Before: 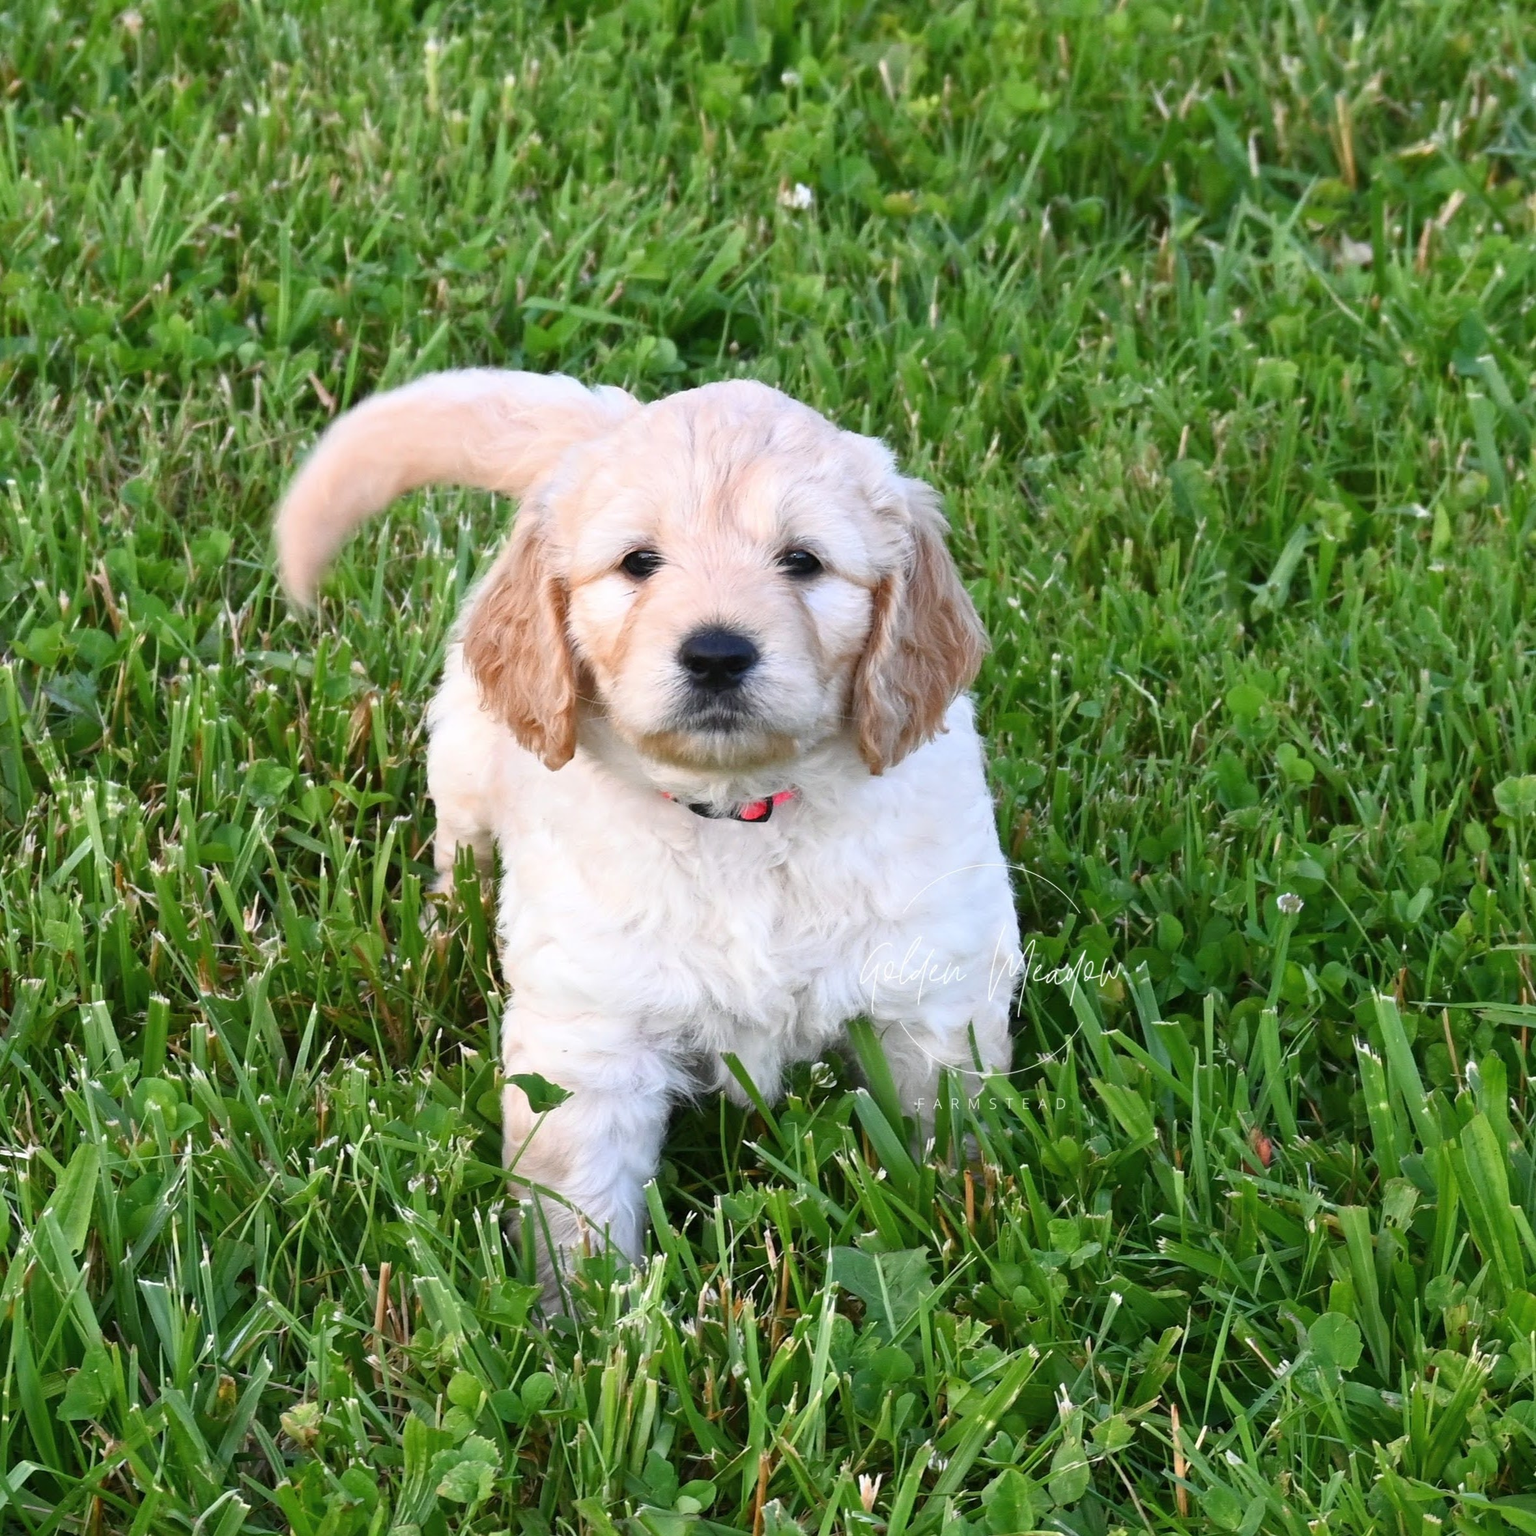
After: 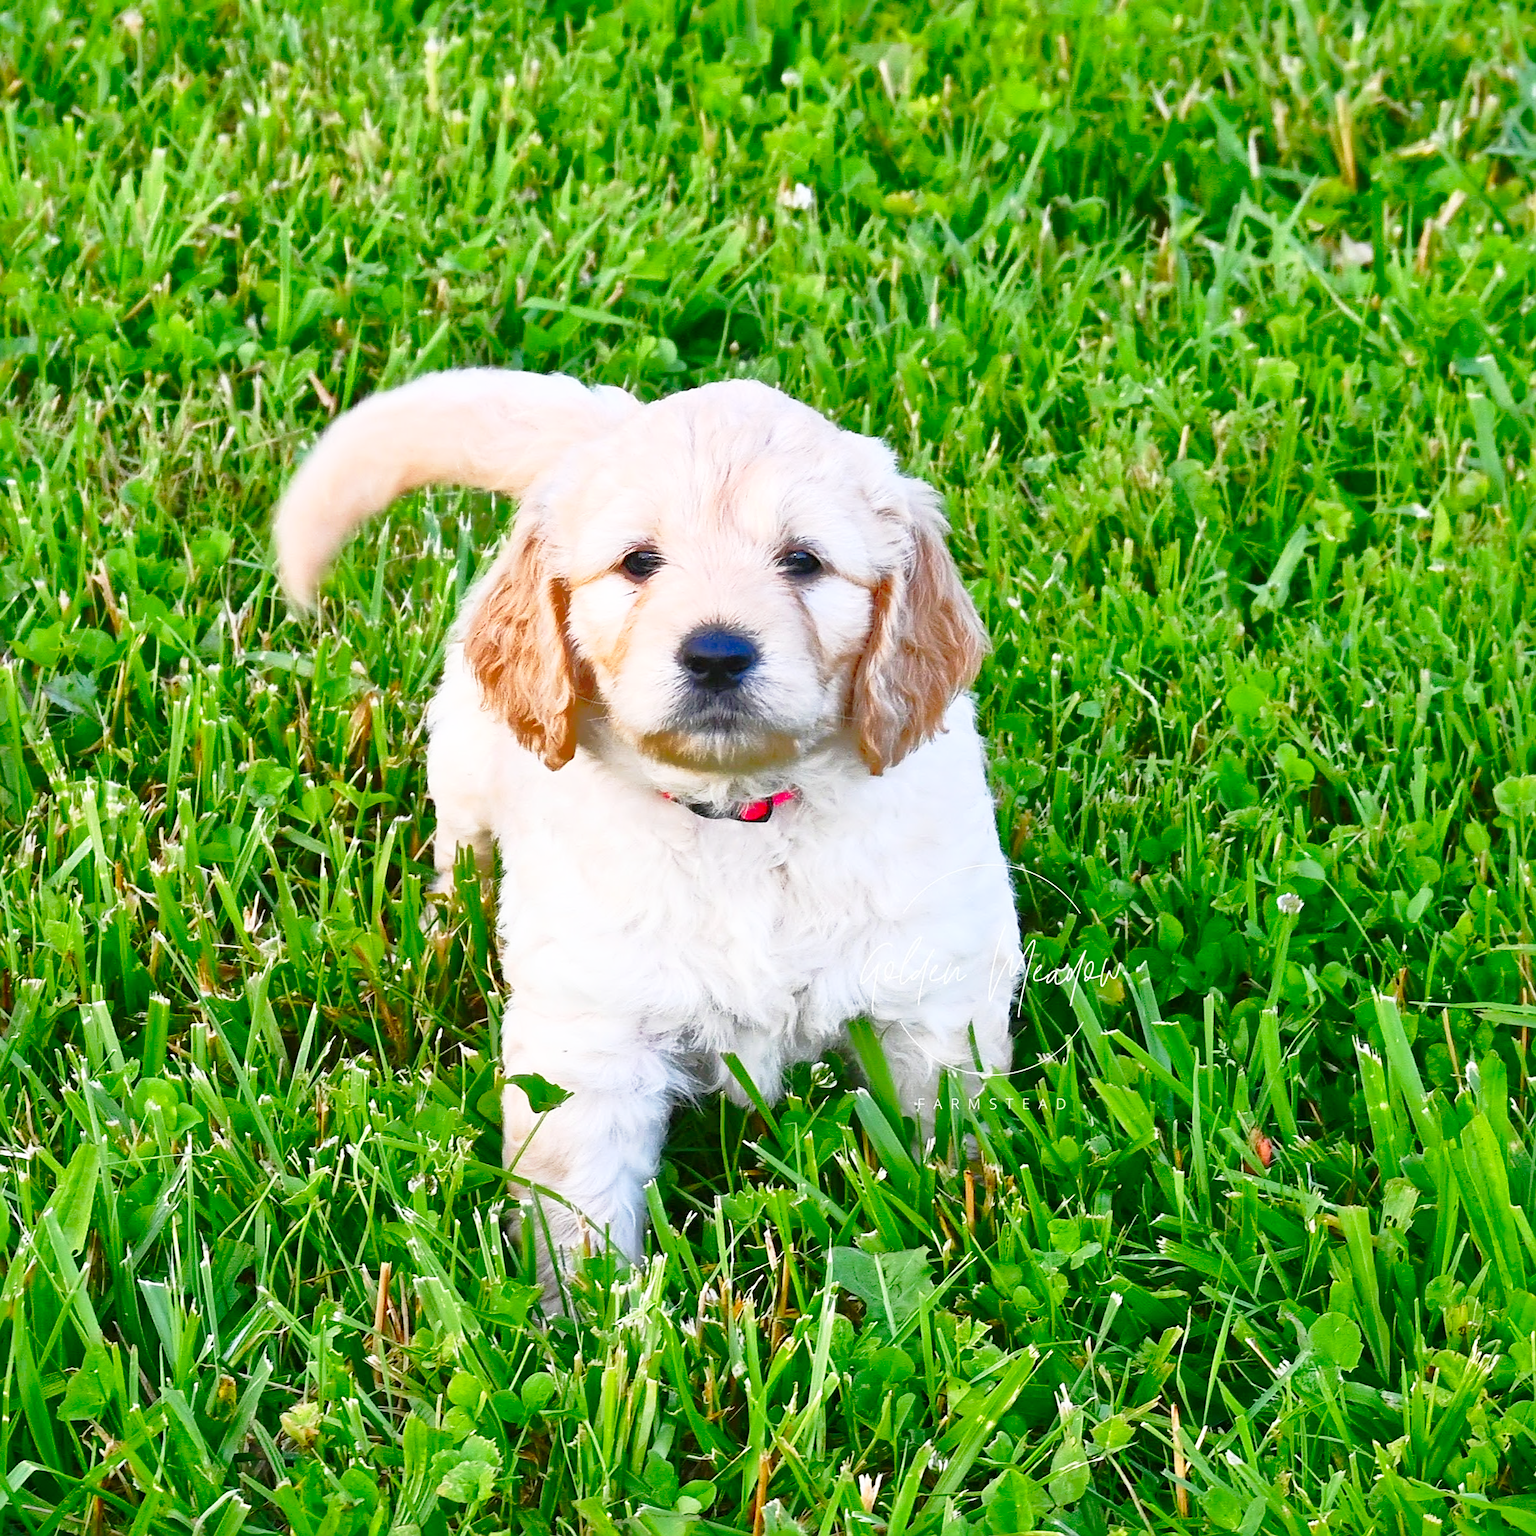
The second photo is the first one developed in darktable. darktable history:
shadows and highlights: shadows 61.32, highlights -60.07
sharpen: on, module defaults
contrast brightness saturation: contrast 0.172, saturation 0.301
base curve: curves: ch0 [(0, 0) (0.028, 0.03) (0.121, 0.232) (0.46, 0.748) (0.859, 0.968) (1, 1)], preserve colors none
